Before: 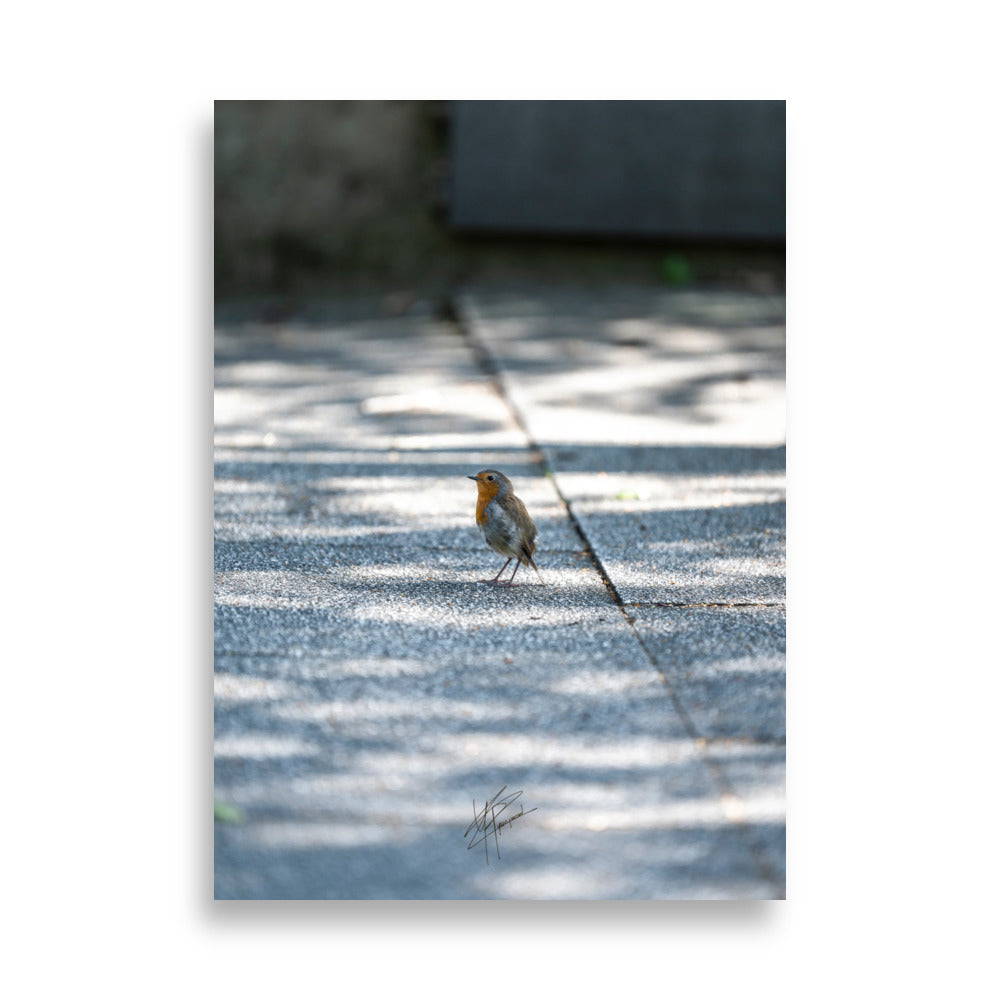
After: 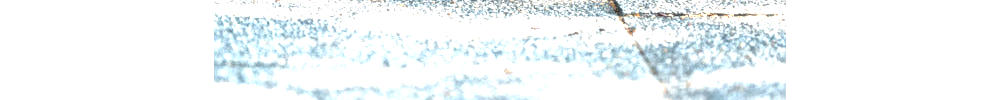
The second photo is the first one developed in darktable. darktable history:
exposure: black level correction 0, exposure 1.741 EV, compensate exposure bias true, compensate highlight preservation false
white balance: red 1.045, blue 0.932
crop and rotate: top 59.084%, bottom 30.916%
local contrast: on, module defaults
